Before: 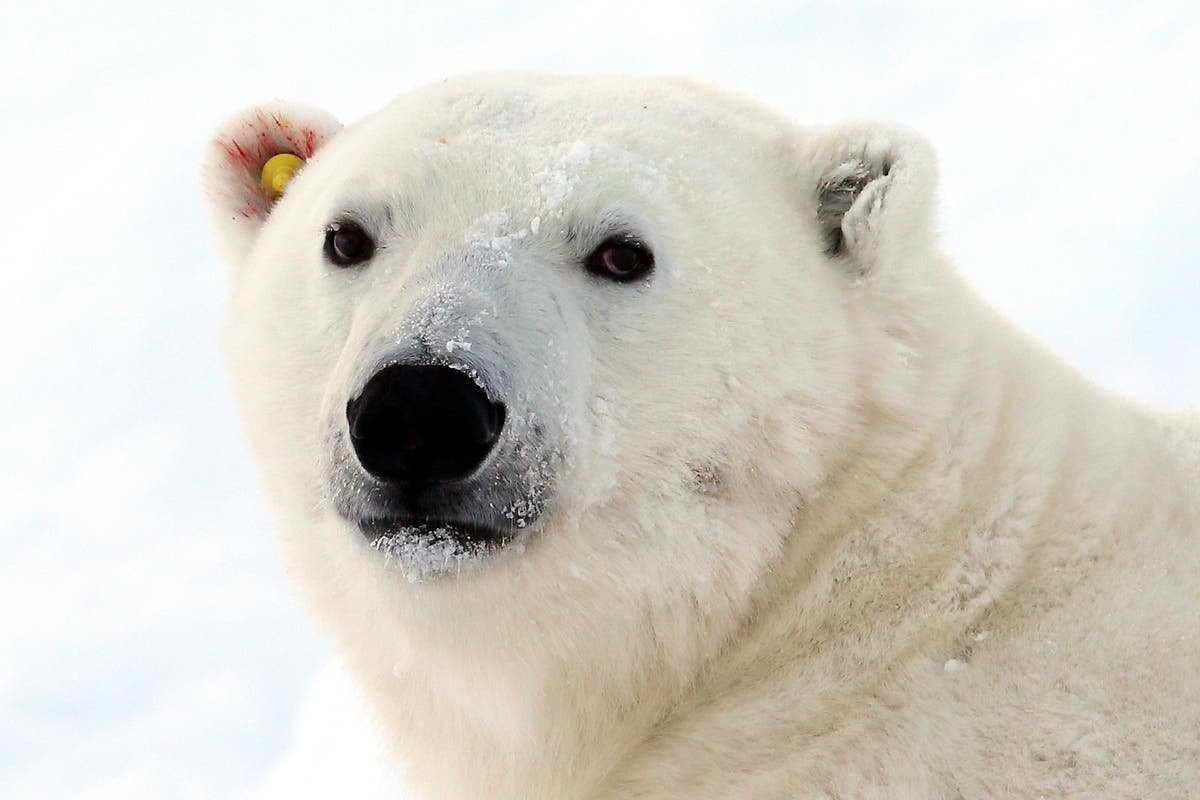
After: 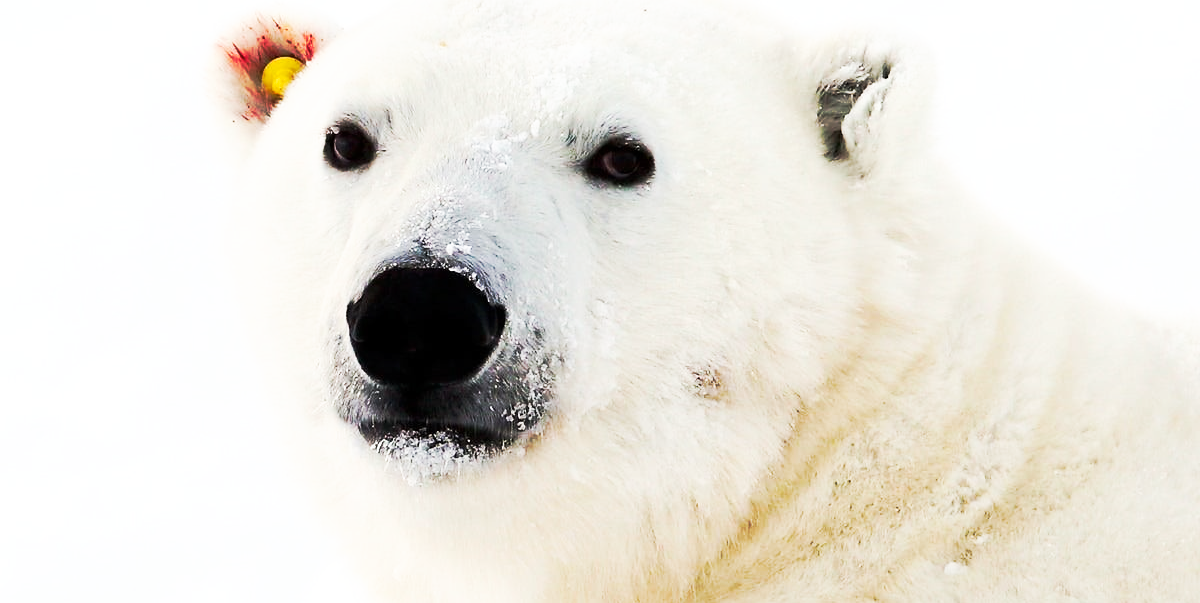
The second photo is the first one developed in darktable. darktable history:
tone curve: curves: ch0 [(0, 0) (0.003, 0.003) (0.011, 0.008) (0.025, 0.018) (0.044, 0.04) (0.069, 0.062) (0.1, 0.09) (0.136, 0.121) (0.177, 0.158) (0.224, 0.197) (0.277, 0.255) (0.335, 0.314) (0.399, 0.391) (0.468, 0.496) (0.543, 0.683) (0.623, 0.801) (0.709, 0.883) (0.801, 0.94) (0.898, 0.984) (1, 1)], preserve colors none
crop and rotate: top 12.356%, bottom 12.16%
